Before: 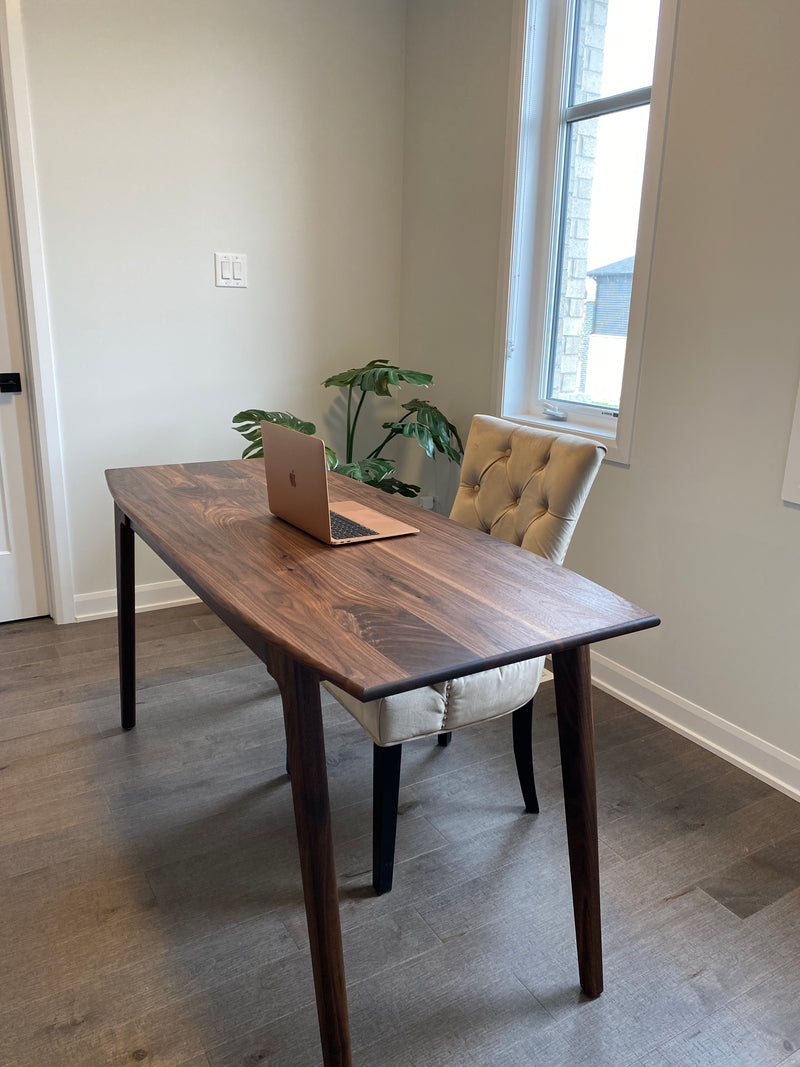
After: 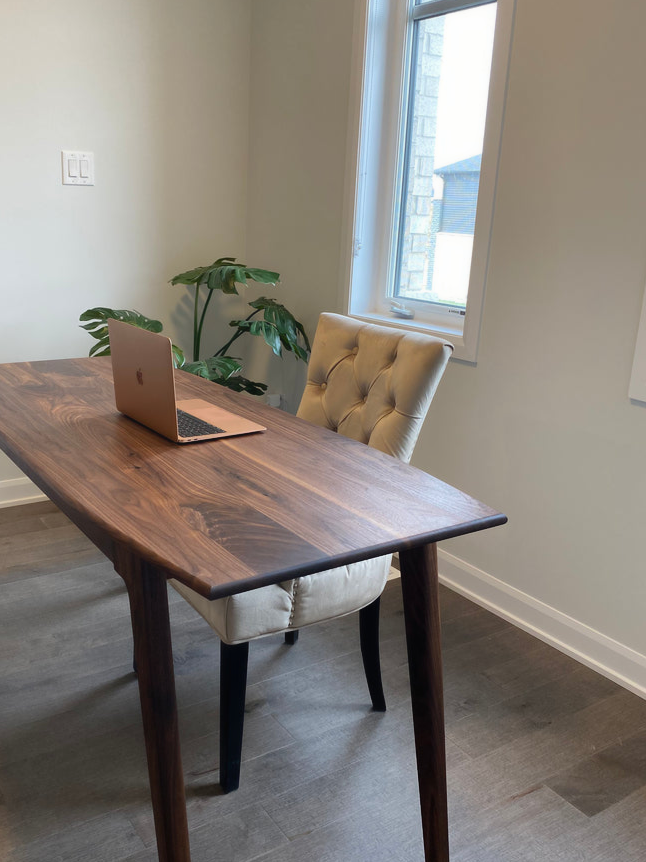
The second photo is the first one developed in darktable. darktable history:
contrast equalizer: octaves 7, y [[0.502, 0.505, 0.512, 0.529, 0.564, 0.588], [0.5 ×6], [0.502, 0.505, 0.512, 0.529, 0.564, 0.588], [0, 0.001, 0.001, 0.004, 0.008, 0.011], [0, 0.001, 0.001, 0.004, 0.008, 0.011]], mix -1
crop: left 19.159%, top 9.58%, bottom 9.58%
